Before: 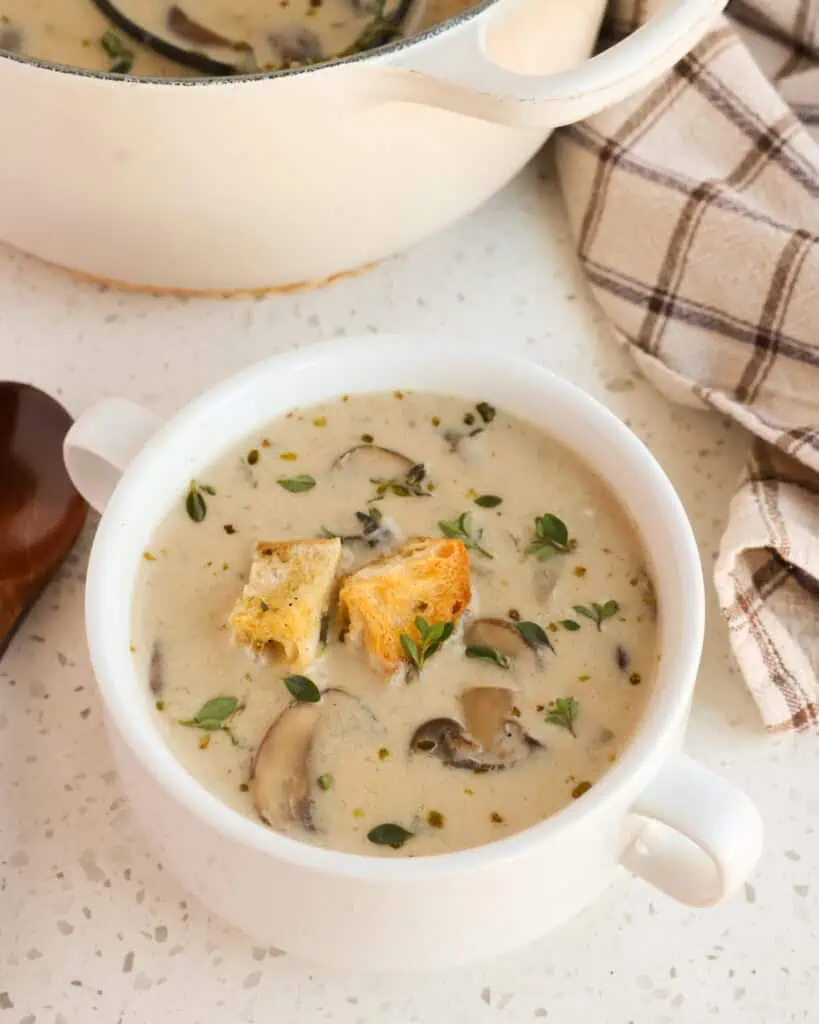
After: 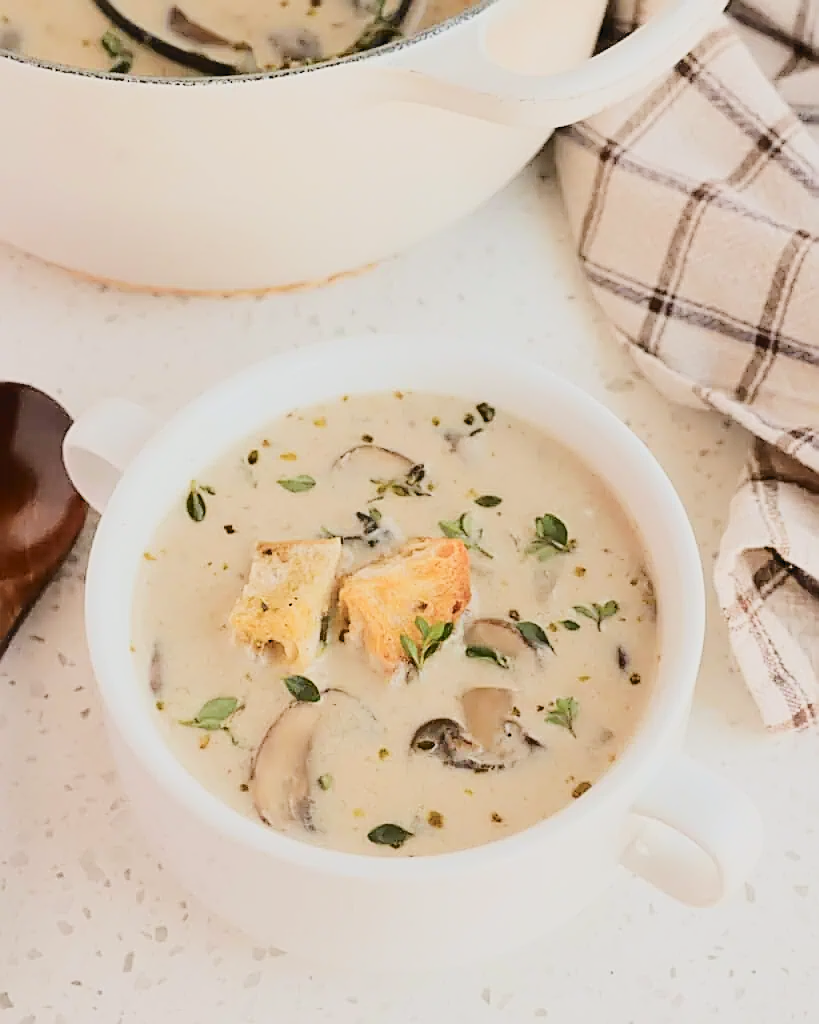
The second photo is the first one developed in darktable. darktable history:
sharpen: amount 0.899
tone curve: curves: ch0 [(0, 0) (0.003, 0.049) (0.011, 0.052) (0.025, 0.057) (0.044, 0.069) (0.069, 0.076) (0.1, 0.09) (0.136, 0.111) (0.177, 0.15) (0.224, 0.197) (0.277, 0.267) (0.335, 0.366) (0.399, 0.477) (0.468, 0.561) (0.543, 0.651) (0.623, 0.733) (0.709, 0.804) (0.801, 0.869) (0.898, 0.924) (1, 1)], color space Lab, independent channels, preserve colors none
filmic rgb: black relative exposure -8.78 EV, white relative exposure 4.98 EV, target black luminance 0%, hardness 3.77, latitude 65.41%, contrast 0.828, shadows ↔ highlights balance 19.99%
exposure: exposure 0.373 EV, compensate highlight preservation false
color zones: curves: ch1 [(0, 0.469) (0.01, 0.469) (0.12, 0.446) (0.248, 0.469) (0.5, 0.5) (0.748, 0.5) (0.99, 0.469) (1, 0.469)]
